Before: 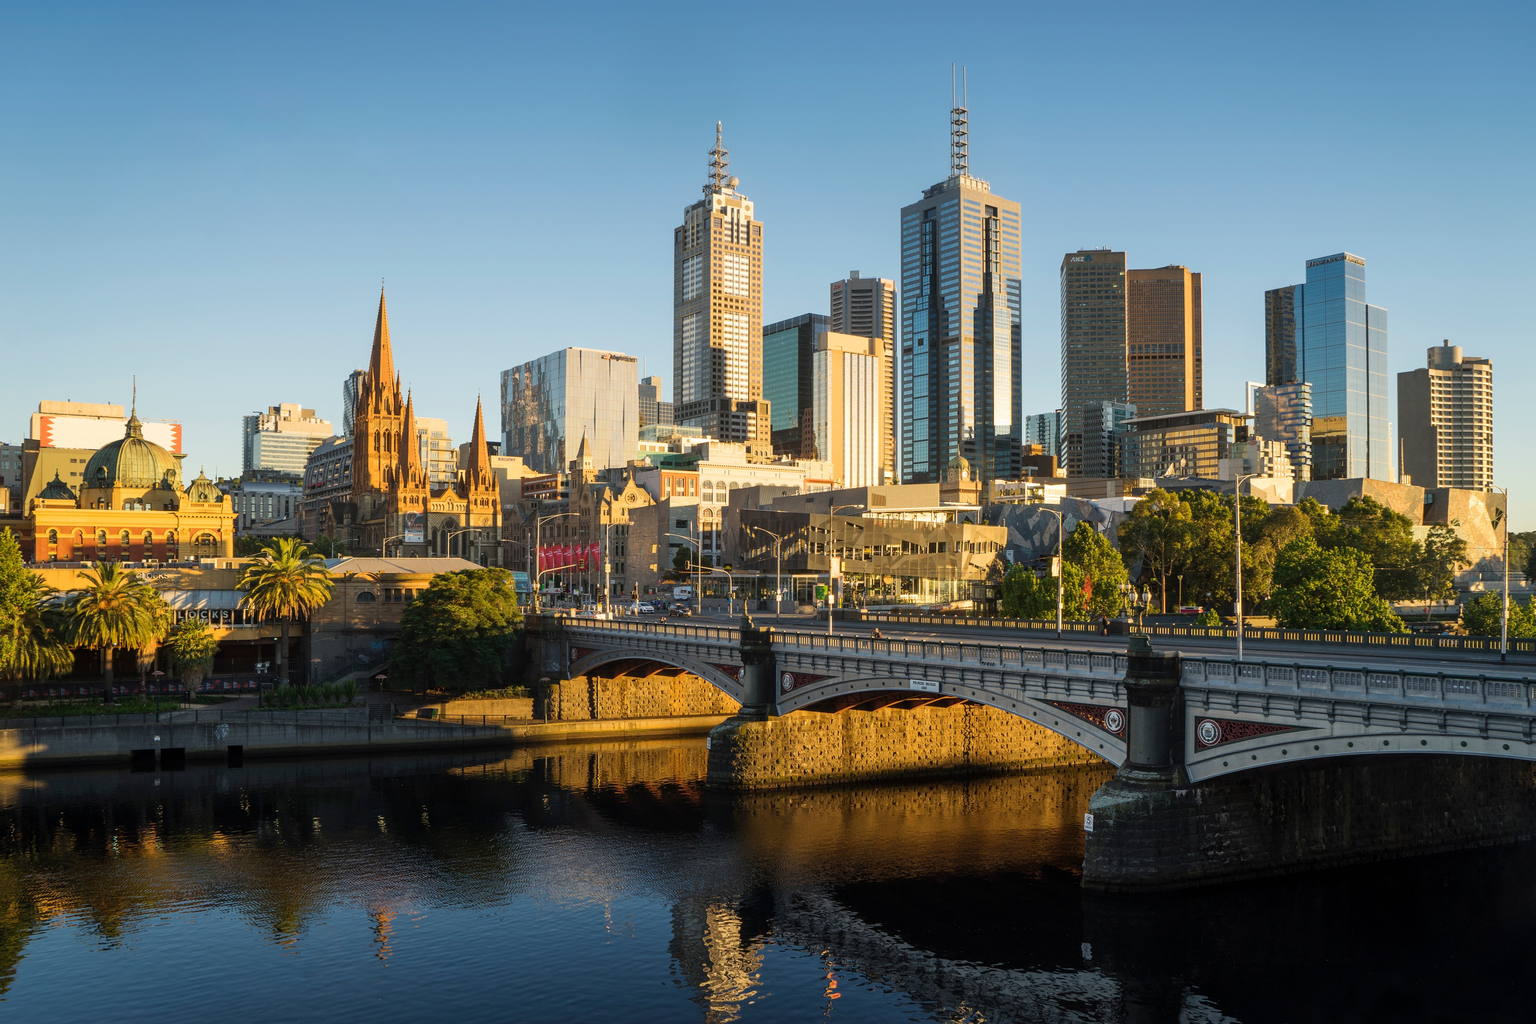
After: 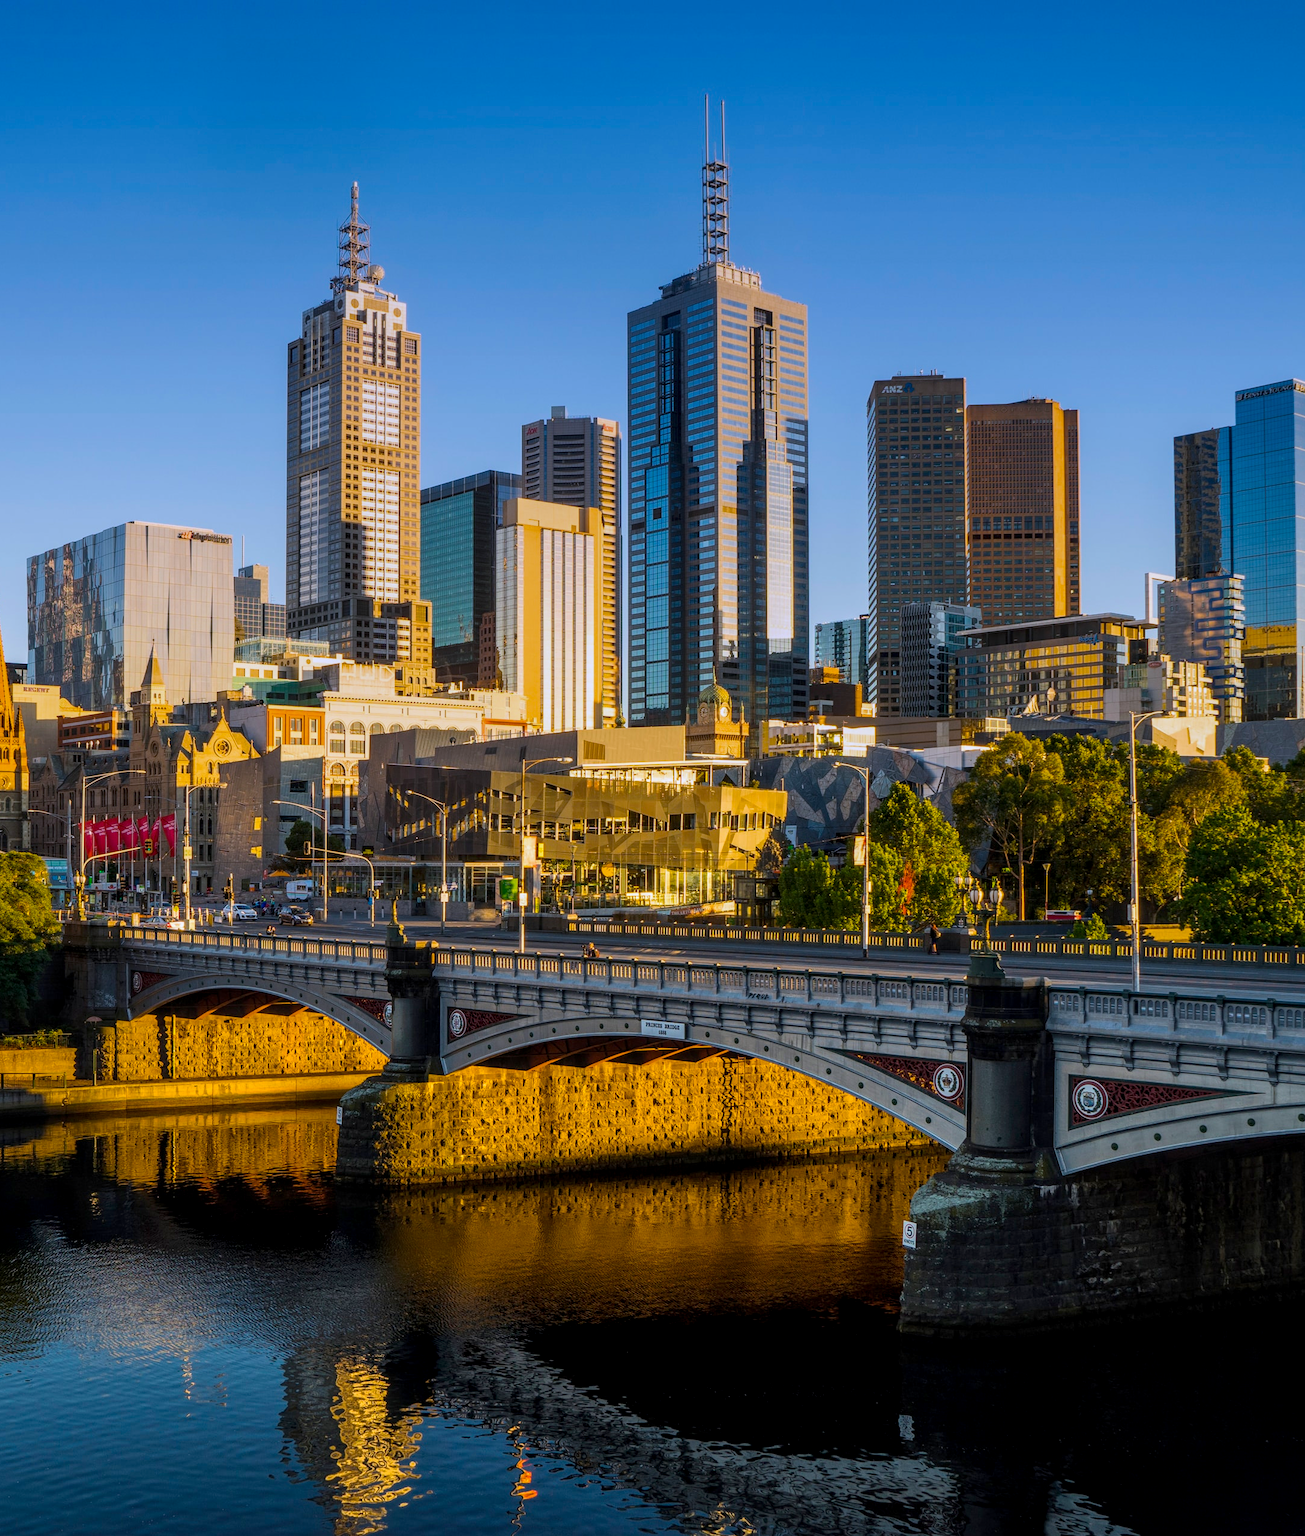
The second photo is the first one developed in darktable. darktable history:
local contrast: detail 130%
base curve: preserve colors none
crop: left 31.458%, top 0%, right 11.876%
graduated density: hue 238.83°, saturation 50%
color balance rgb: linear chroma grading › global chroma 15%, perceptual saturation grading › global saturation 30%
